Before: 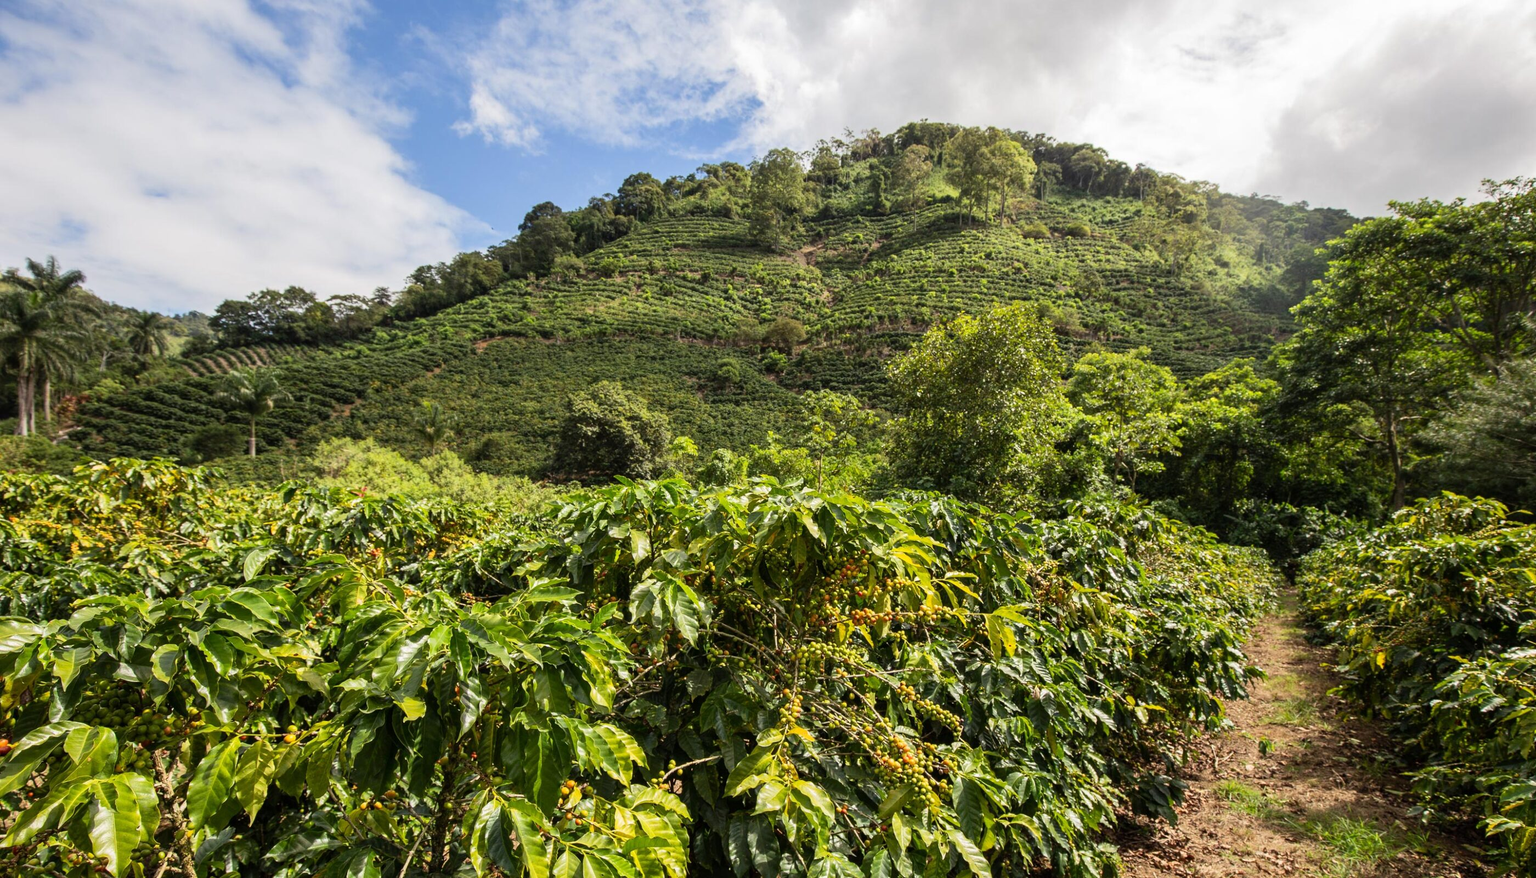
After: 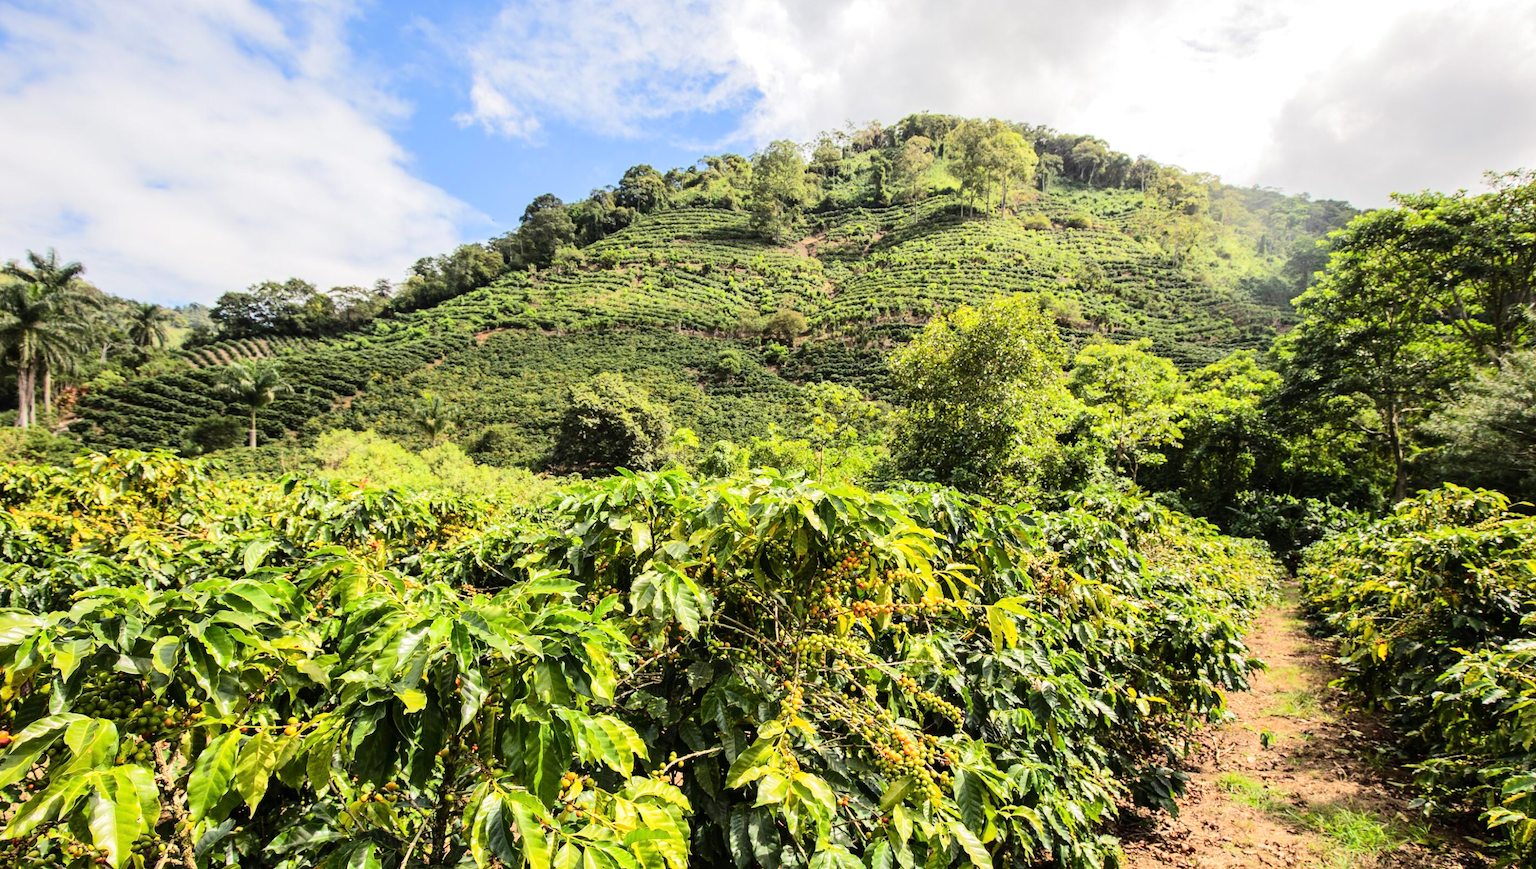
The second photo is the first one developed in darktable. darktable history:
tone equalizer: -7 EV 0.16 EV, -6 EV 0.628 EV, -5 EV 1.11 EV, -4 EV 1.36 EV, -3 EV 1.13 EV, -2 EV 0.6 EV, -1 EV 0.162 EV, edges refinement/feathering 500, mask exposure compensation -1.57 EV, preserve details no
crop: top 1.049%, right 0.095%
